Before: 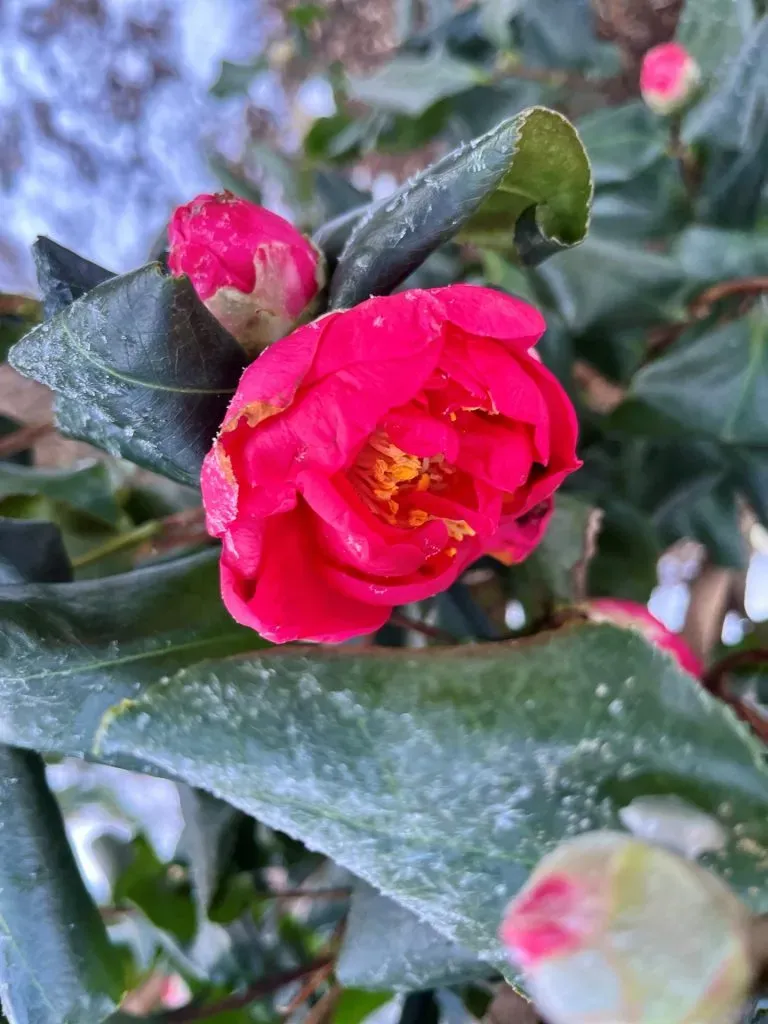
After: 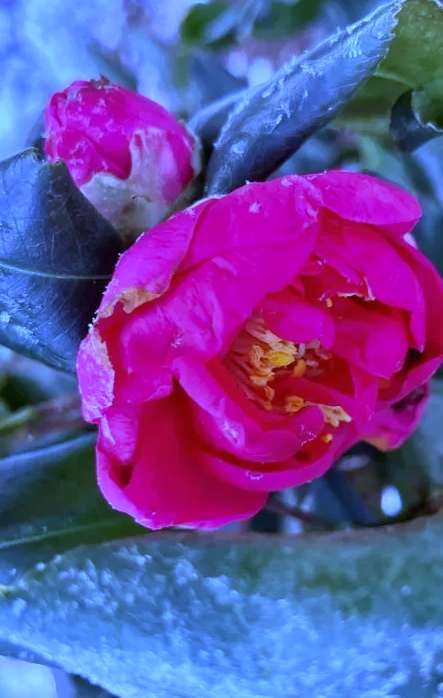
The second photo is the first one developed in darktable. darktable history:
color calibration: illuminant as shot in camera, x 0.358, y 0.373, temperature 4628.91 K
crop: left 16.202%, top 11.208%, right 26.045%, bottom 20.557%
white balance: red 0.766, blue 1.537
